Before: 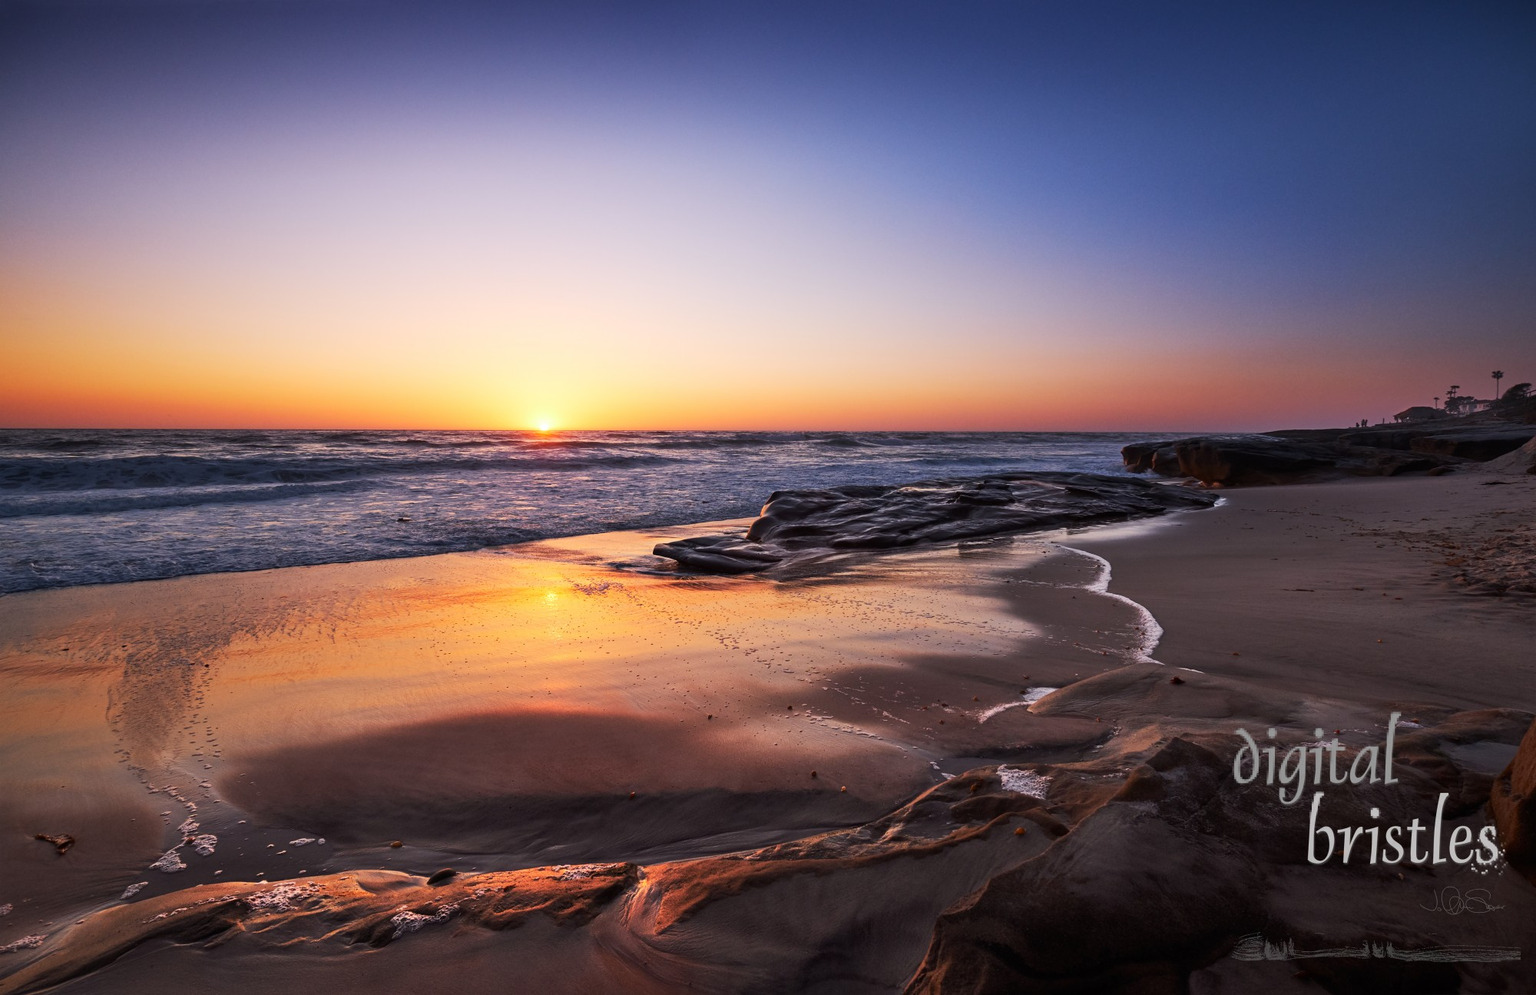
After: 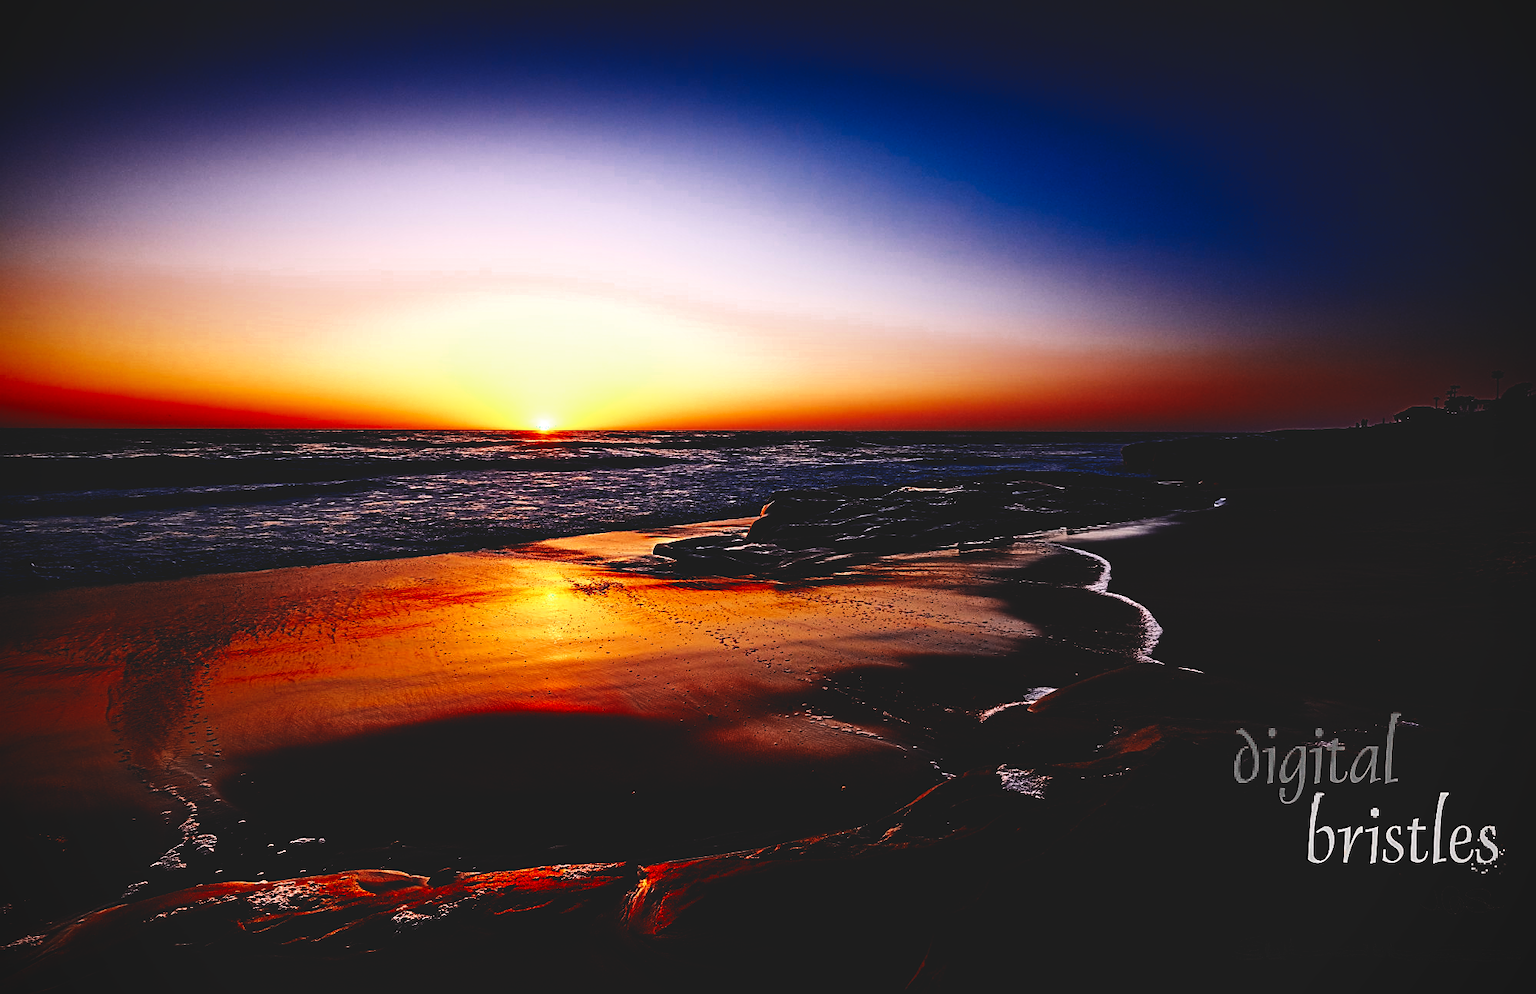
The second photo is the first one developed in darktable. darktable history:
contrast brightness saturation: contrast 0.214, brightness -0.113, saturation 0.207
vignetting: fall-off start 92.1%, saturation 0.001
base curve: curves: ch0 [(0, 0.036) (0.083, 0.04) (0.804, 1)], preserve colors none
sharpen: on, module defaults
color zones: curves: ch0 [(0, 0.5) (0.125, 0.4) (0.25, 0.5) (0.375, 0.4) (0.5, 0.4) (0.625, 0.35) (0.75, 0.35) (0.875, 0.5)]; ch1 [(0, 0.35) (0.125, 0.45) (0.25, 0.35) (0.375, 0.35) (0.5, 0.35) (0.625, 0.35) (0.75, 0.45) (0.875, 0.35)]; ch2 [(0, 0.6) (0.125, 0.5) (0.25, 0.5) (0.375, 0.6) (0.5, 0.6) (0.625, 0.5) (0.75, 0.5) (0.875, 0.5)]
